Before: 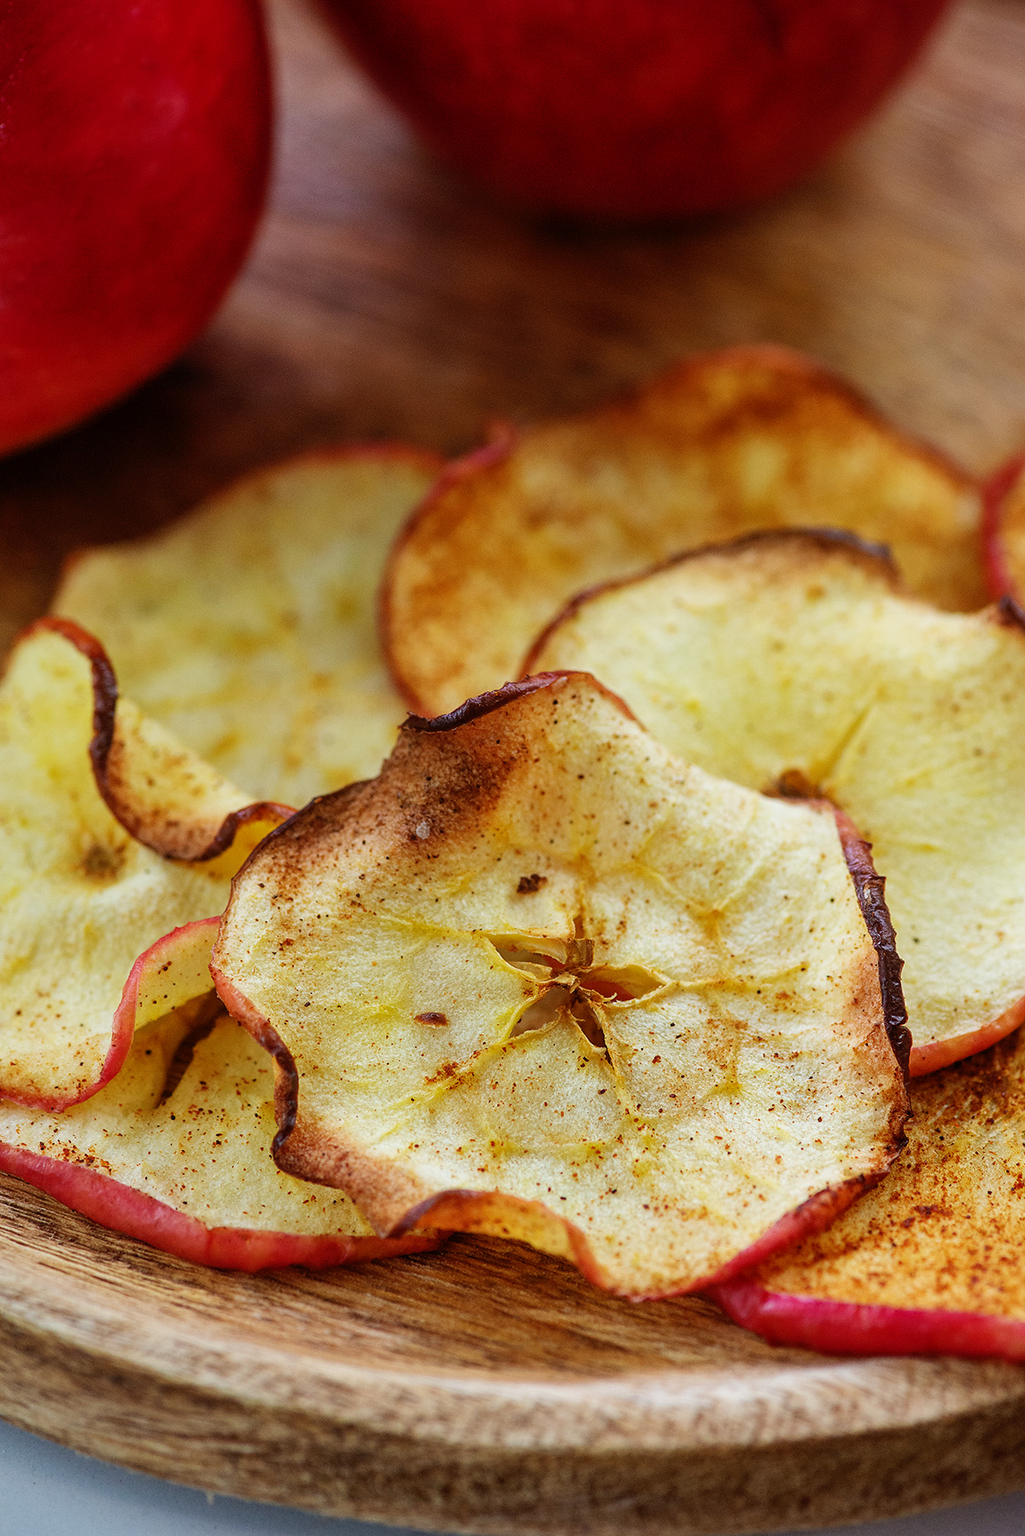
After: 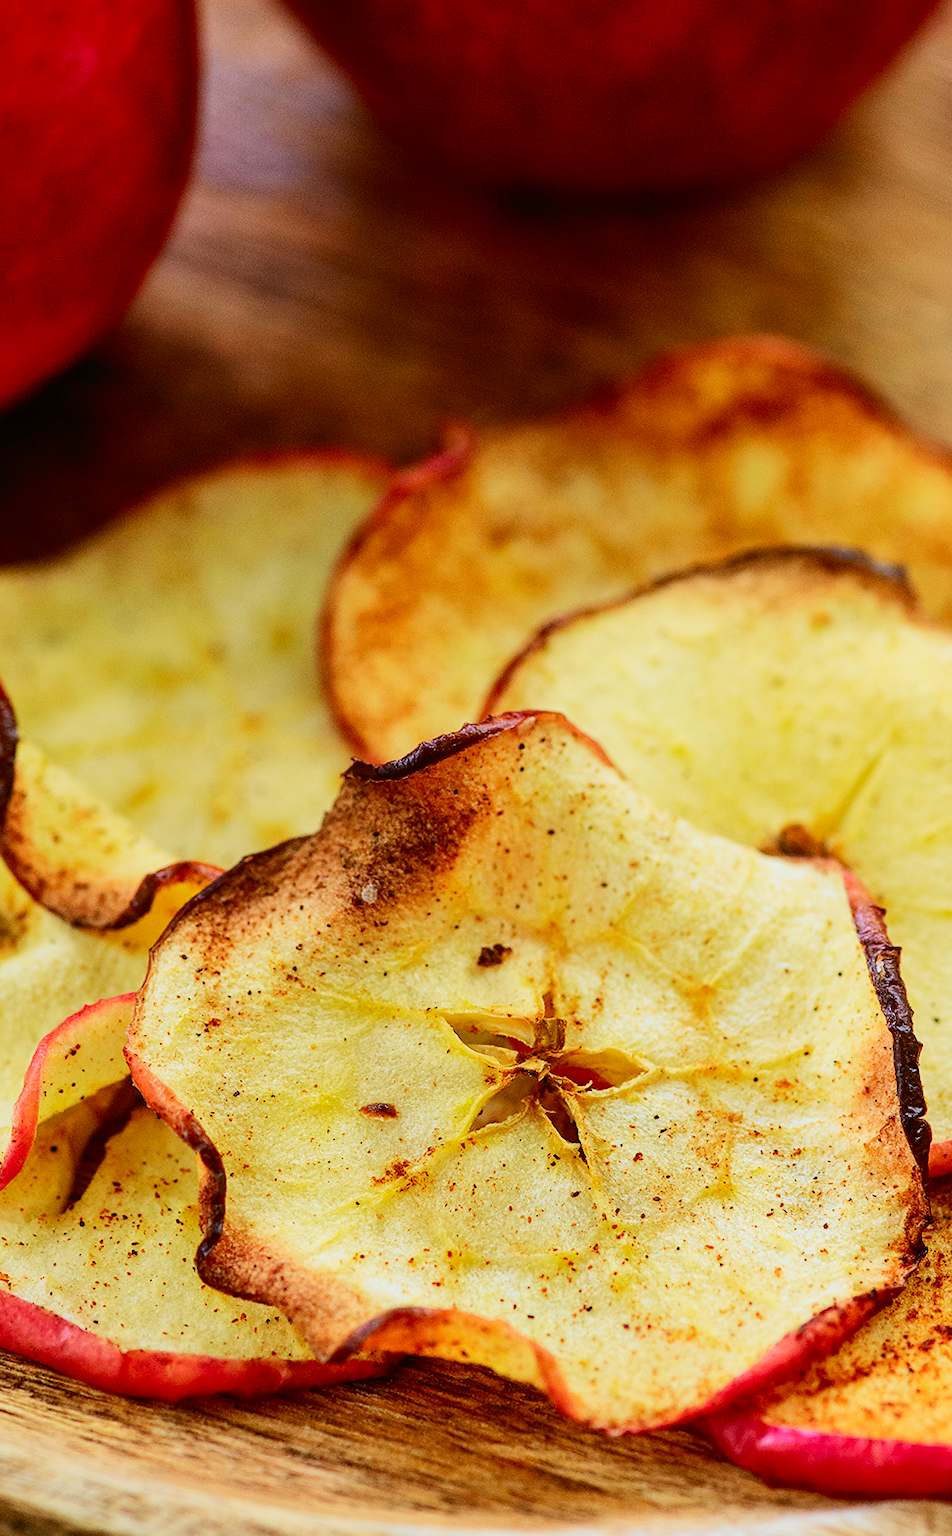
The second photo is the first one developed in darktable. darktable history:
tone curve: curves: ch0 [(0, 0.003) (0.113, 0.081) (0.207, 0.184) (0.515, 0.612) (0.712, 0.793) (0.984, 0.961)]; ch1 [(0, 0) (0.172, 0.123) (0.317, 0.272) (0.414, 0.382) (0.476, 0.479) (0.505, 0.498) (0.534, 0.534) (0.621, 0.65) (0.709, 0.764) (1, 1)]; ch2 [(0, 0) (0.411, 0.424) (0.505, 0.505) (0.521, 0.524) (0.537, 0.57) (0.65, 0.699) (1, 1)], color space Lab, independent channels, preserve colors none
crop: left 9.929%, top 3.475%, right 9.188%, bottom 9.529%
